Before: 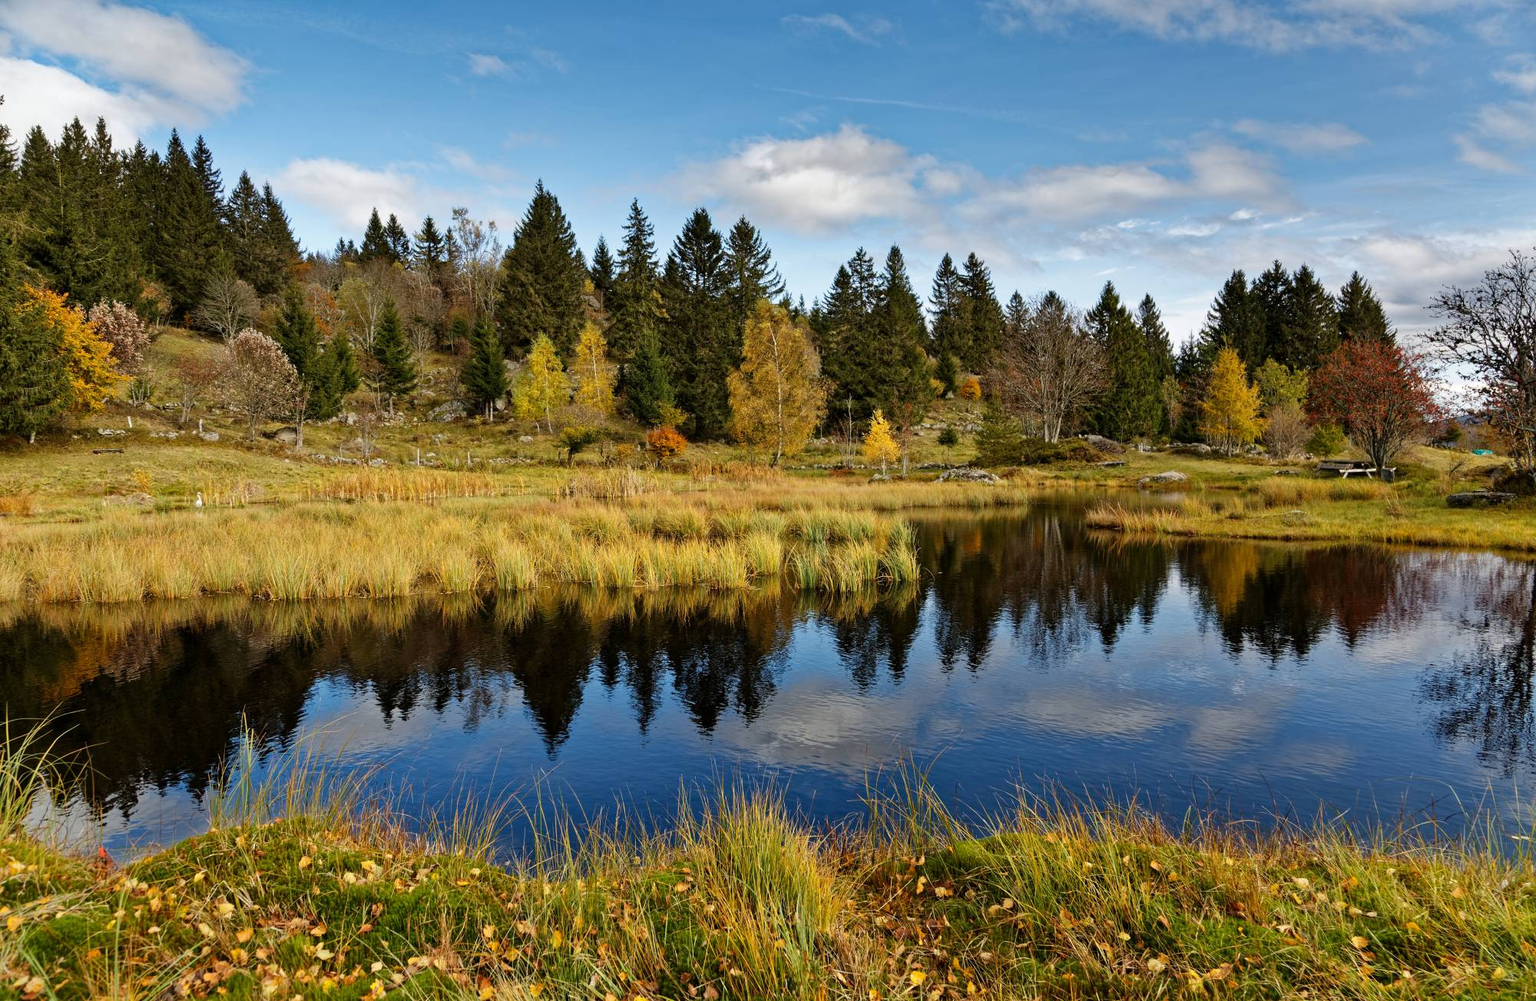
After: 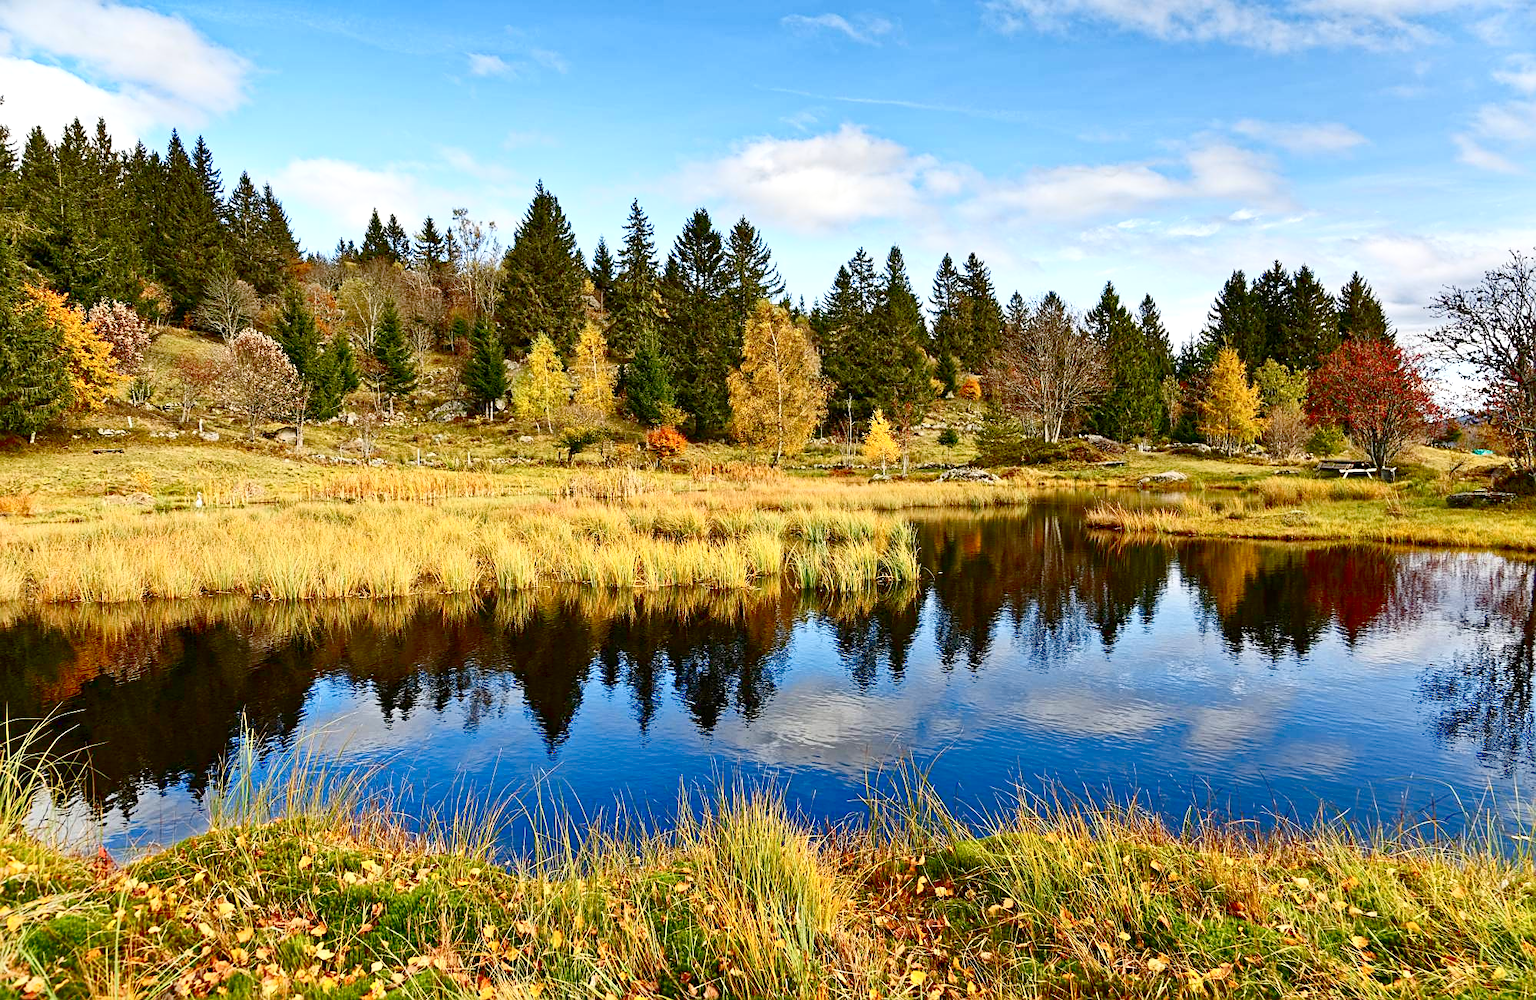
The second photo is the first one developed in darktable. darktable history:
tone equalizer: on, module defaults
sharpen: on, module defaults
contrast brightness saturation: contrast 0.28
levels: levels [0, 0.397, 0.955]
